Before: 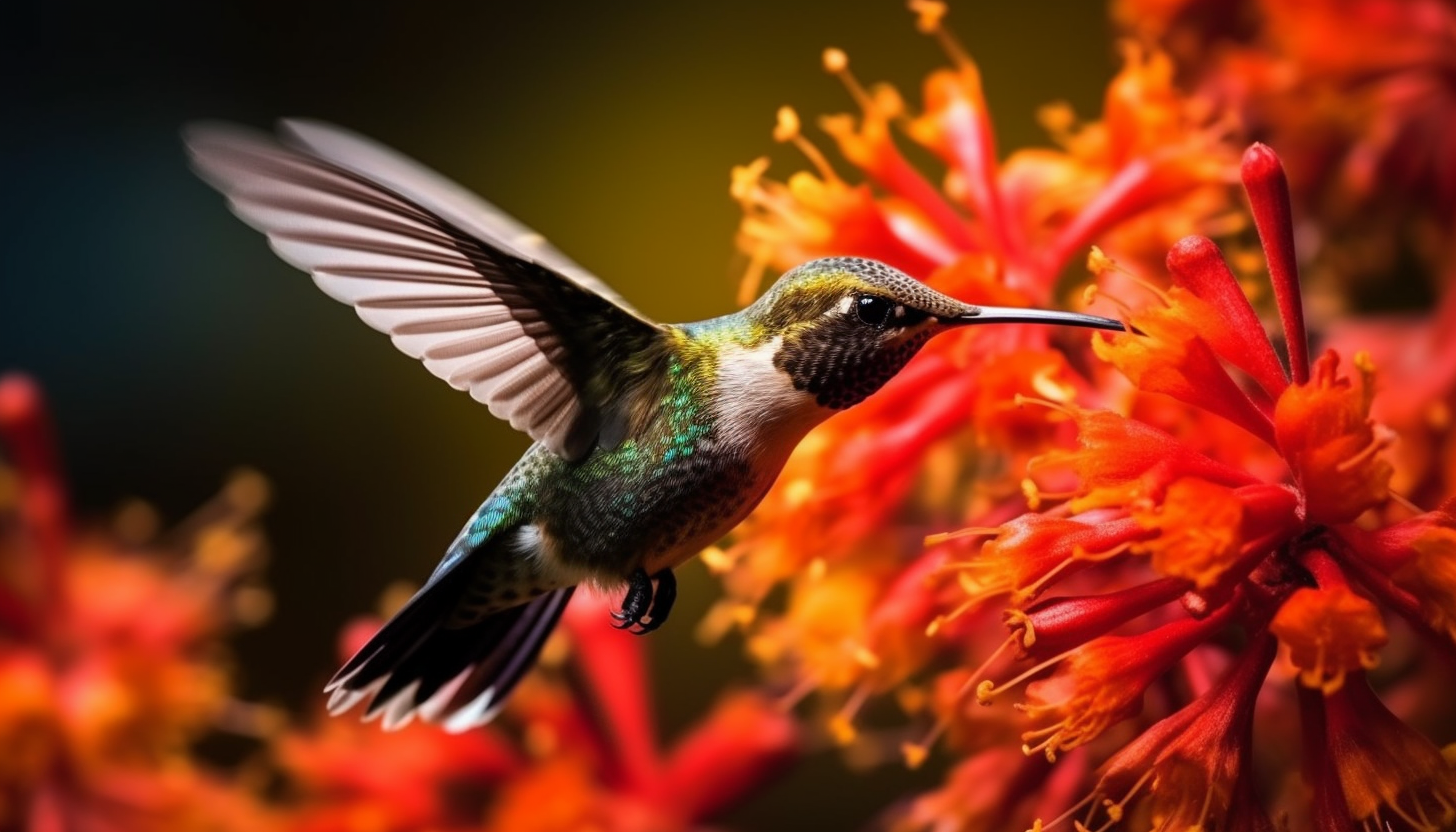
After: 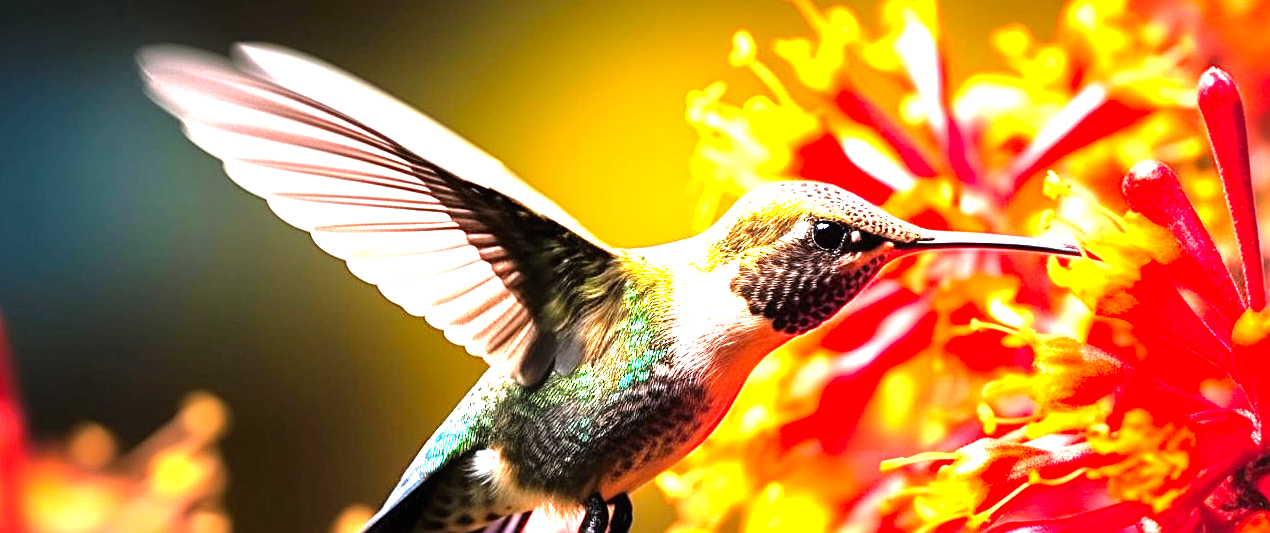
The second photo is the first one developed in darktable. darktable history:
exposure: black level correction 0, exposure 2.167 EV, compensate highlight preservation false
sharpen: on, module defaults
tone equalizer: -8 EV -0.755 EV, -7 EV -0.724 EV, -6 EV -0.567 EV, -5 EV -0.407 EV, -3 EV 0.404 EV, -2 EV 0.6 EV, -1 EV 0.686 EV, +0 EV 0.757 EV
contrast brightness saturation: saturation 0.101
crop: left 3.066%, top 9.016%, right 9.656%, bottom 26.881%
